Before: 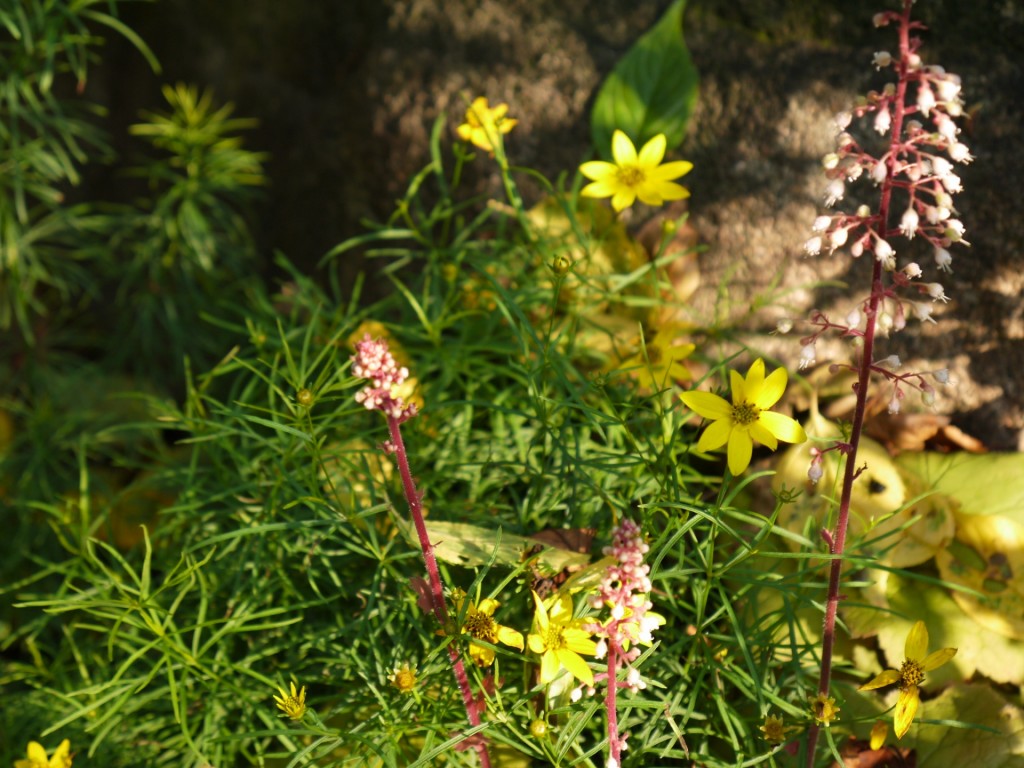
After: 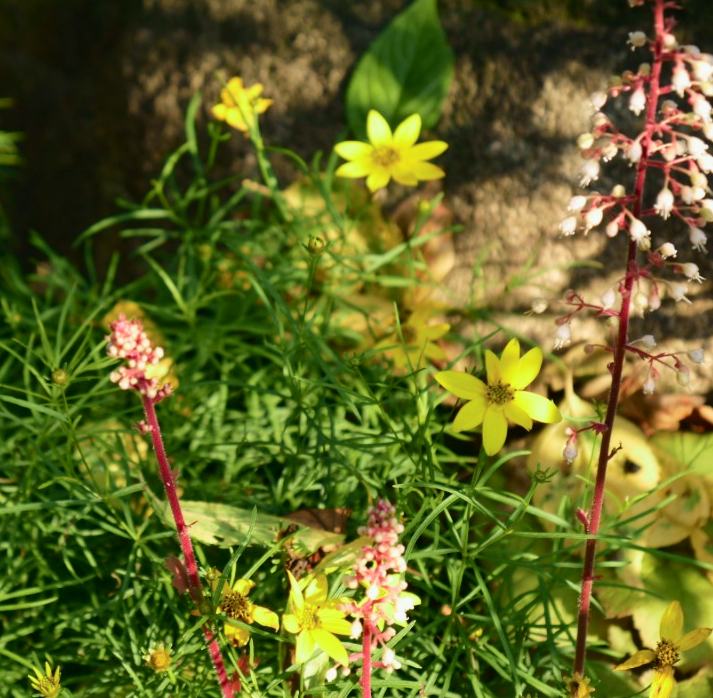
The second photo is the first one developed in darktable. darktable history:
crop and rotate: left 23.997%, top 2.729%, right 6.329%, bottom 6.284%
tone curve: curves: ch0 [(0, 0.008) (0.107, 0.091) (0.283, 0.287) (0.461, 0.498) (0.64, 0.679) (0.822, 0.841) (0.998, 0.978)]; ch1 [(0, 0) (0.316, 0.349) (0.466, 0.442) (0.502, 0.5) (0.527, 0.519) (0.561, 0.553) (0.608, 0.629) (0.669, 0.704) (0.859, 0.899) (1, 1)]; ch2 [(0, 0) (0.33, 0.301) (0.421, 0.443) (0.473, 0.498) (0.502, 0.504) (0.522, 0.525) (0.592, 0.61) (0.705, 0.7) (1, 1)], color space Lab, independent channels, preserve colors none
